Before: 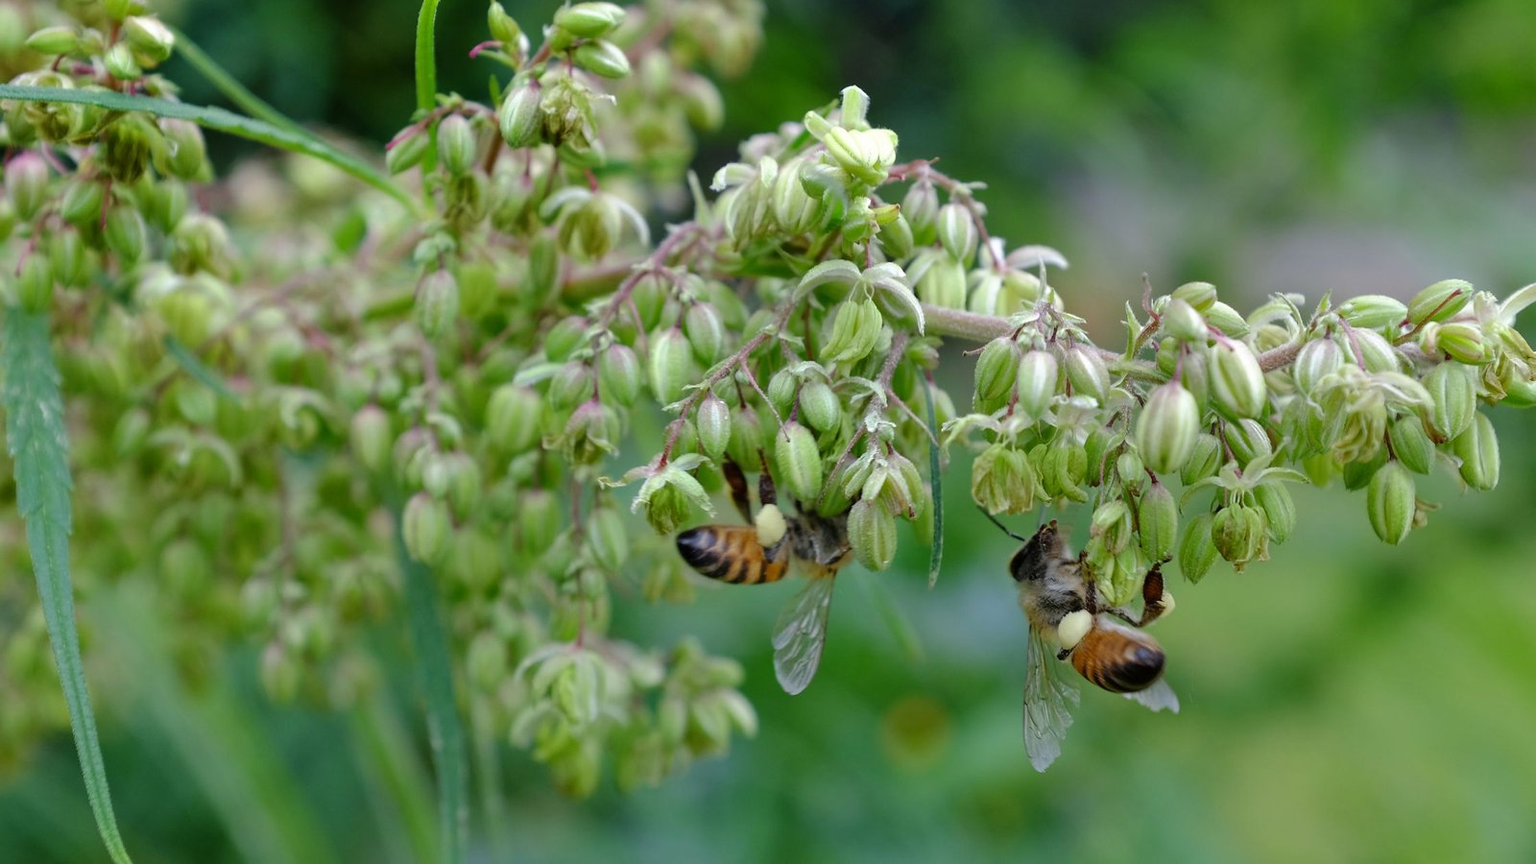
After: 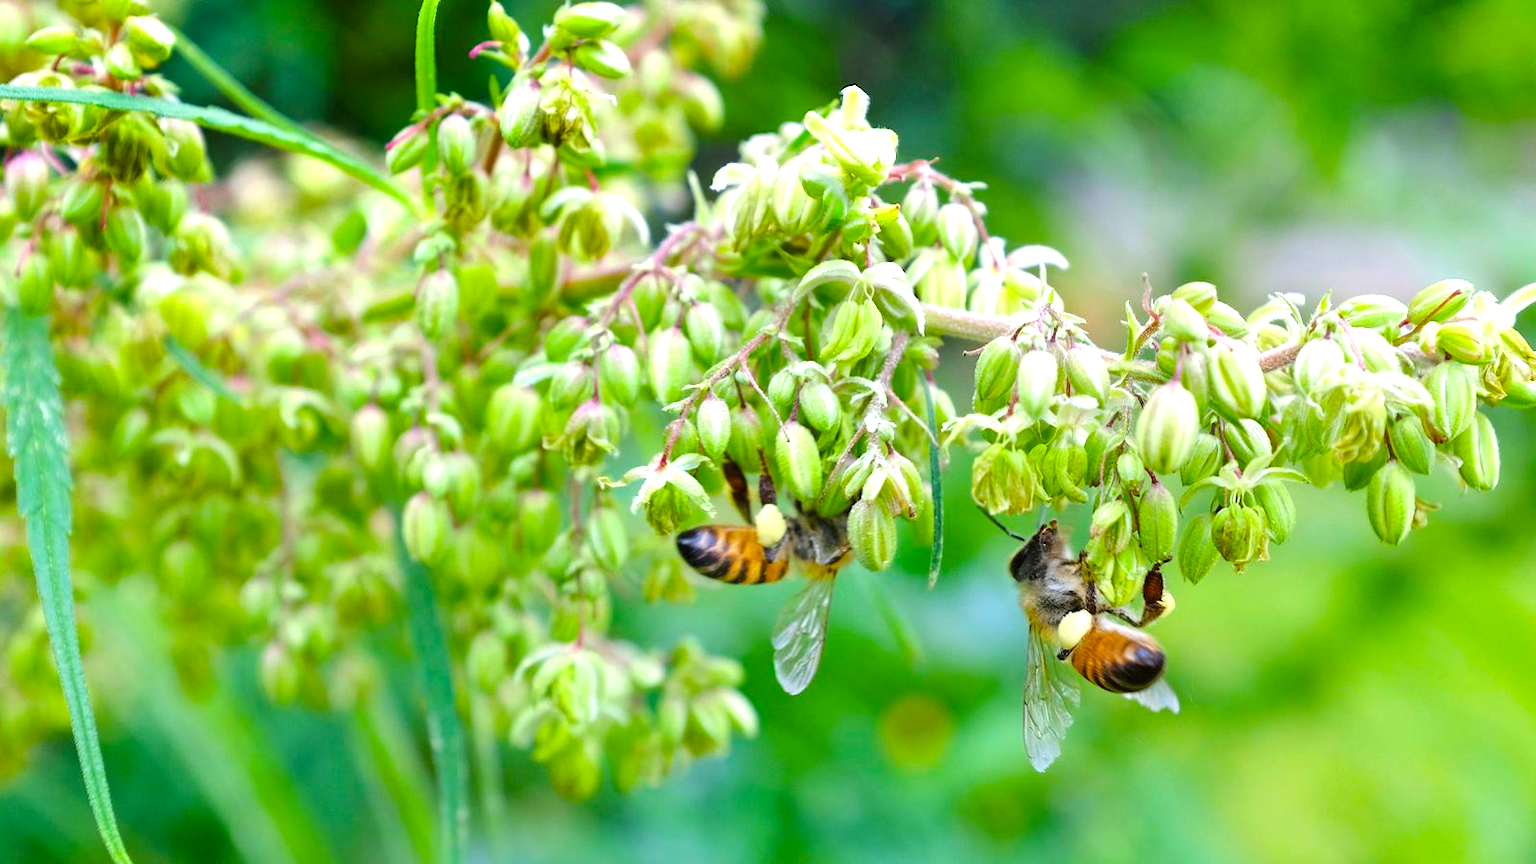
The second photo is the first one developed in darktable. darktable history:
color balance rgb: perceptual saturation grading › global saturation 30%, global vibrance 20%
exposure: black level correction 0, exposure 1.2 EV, compensate highlight preservation false
